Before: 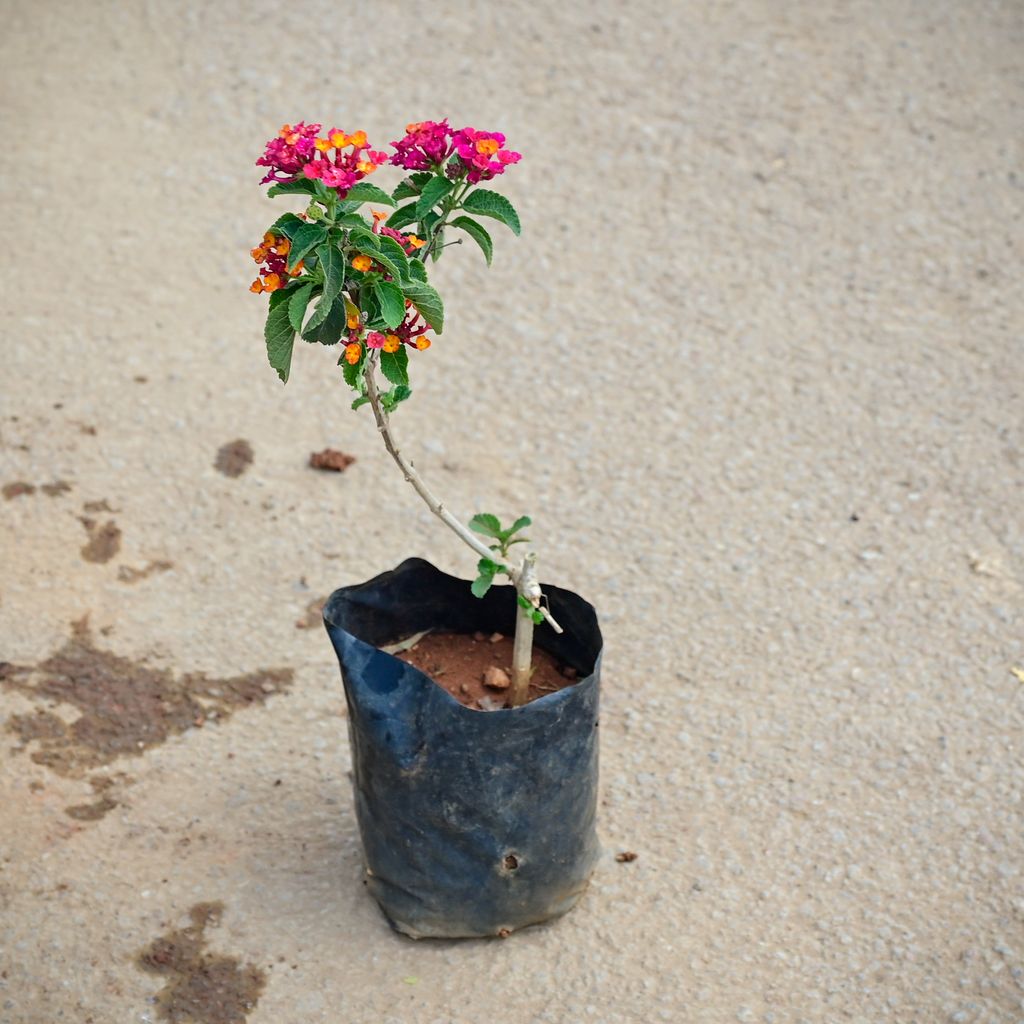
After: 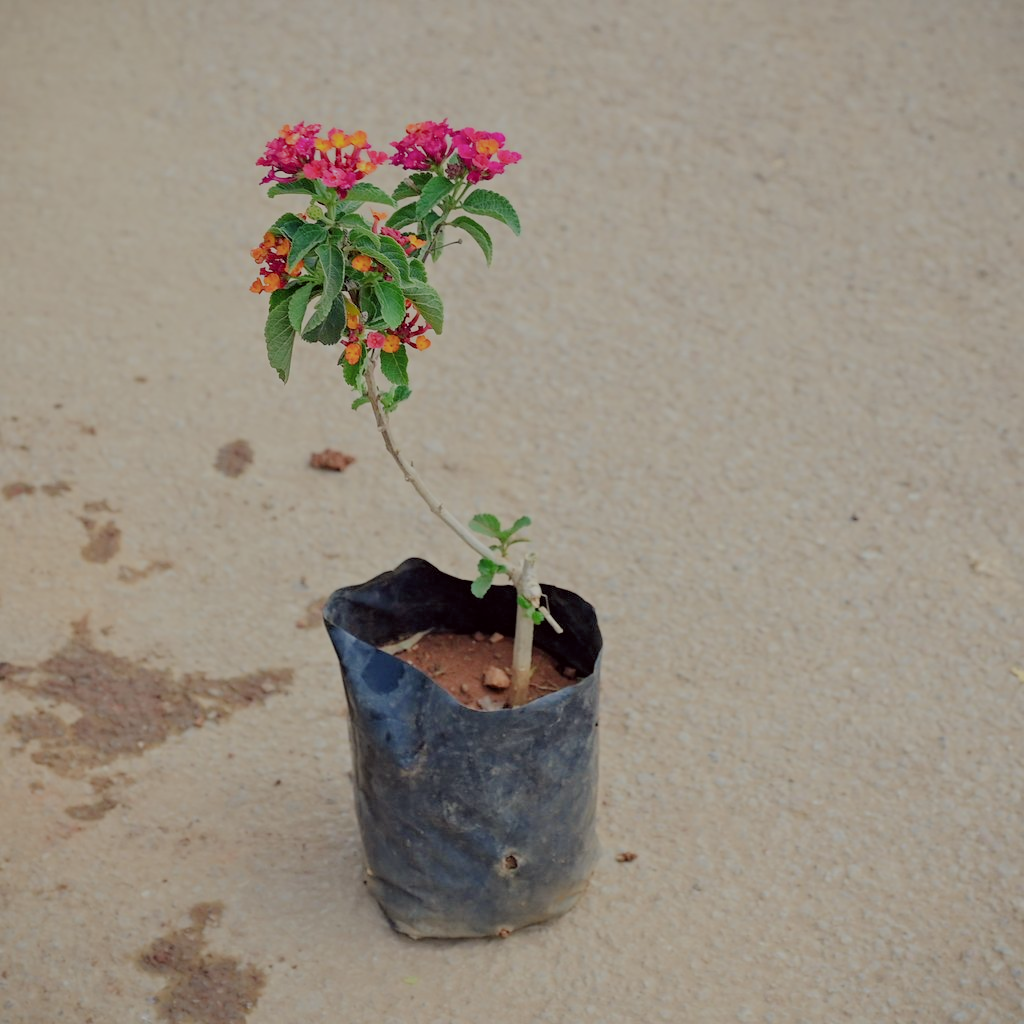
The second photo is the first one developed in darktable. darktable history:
filmic rgb: middle gray luminance 2.64%, black relative exposure -9.98 EV, white relative exposure 7 EV, dynamic range scaling 9.89%, target black luminance 0%, hardness 3.18, latitude 44.53%, contrast 0.676, highlights saturation mix 5.41%, shadows ↔ highlights balance 13.97%
color correction: highlights a* -1.07, highlights b* 4.48, shadows a* 3.54
